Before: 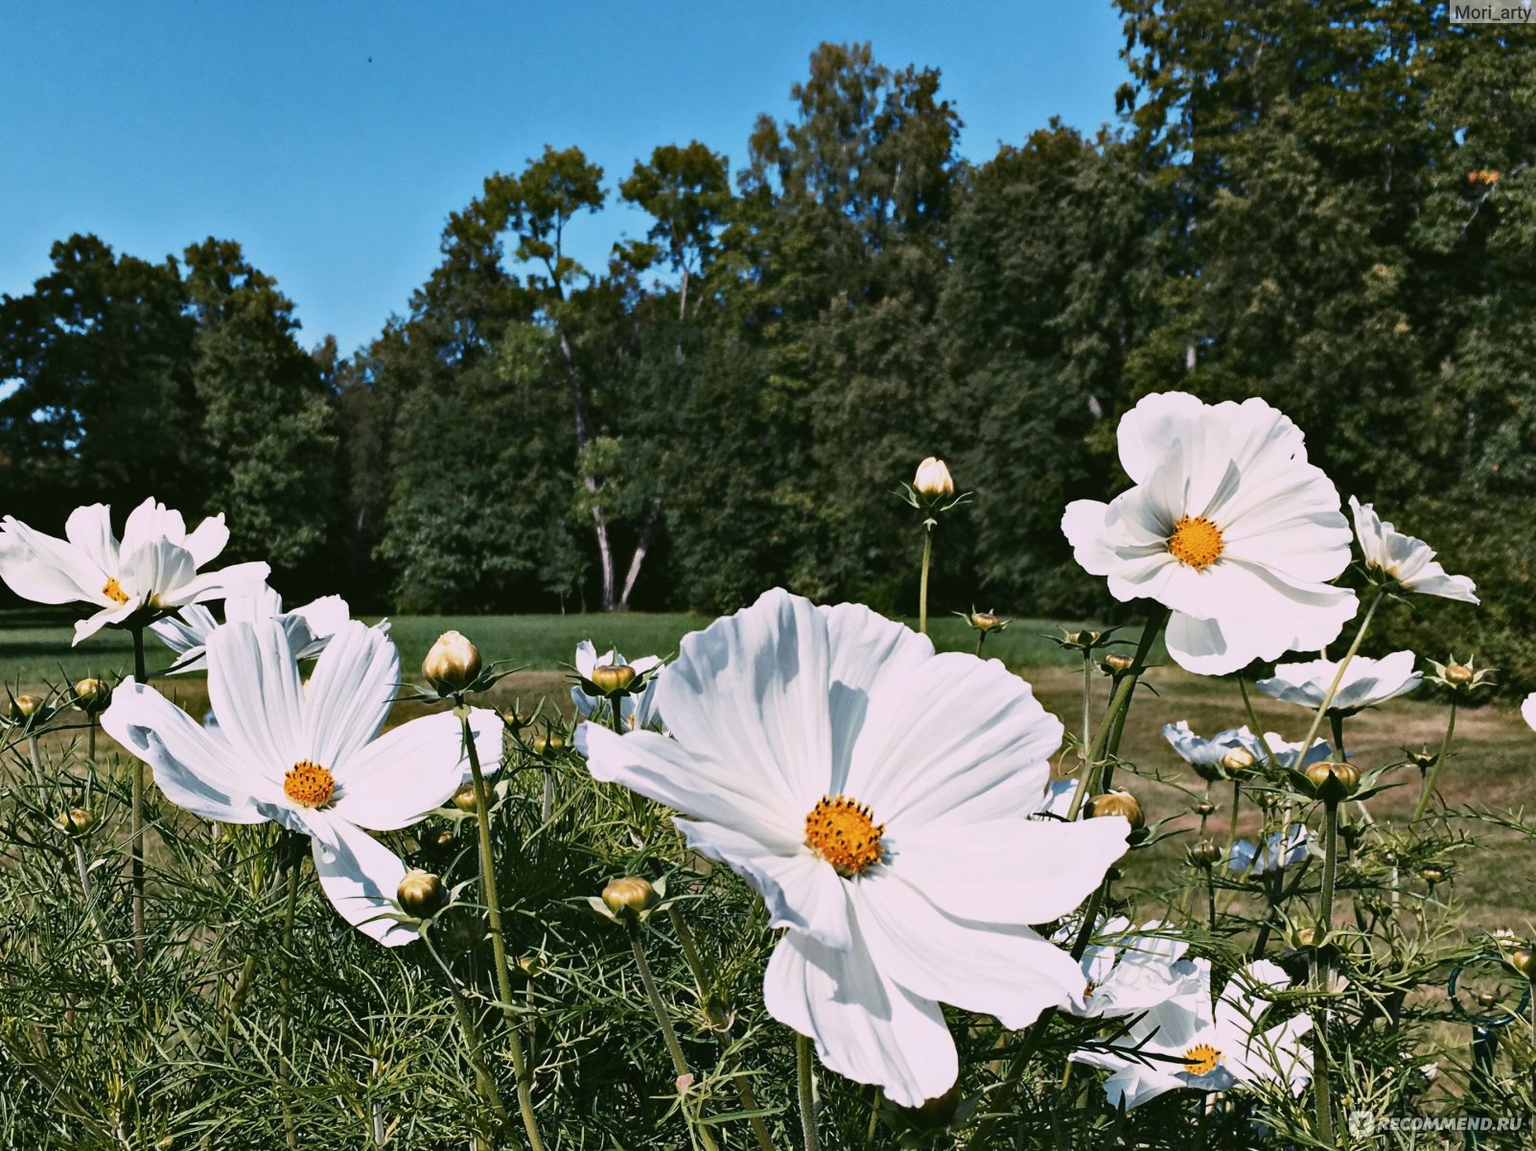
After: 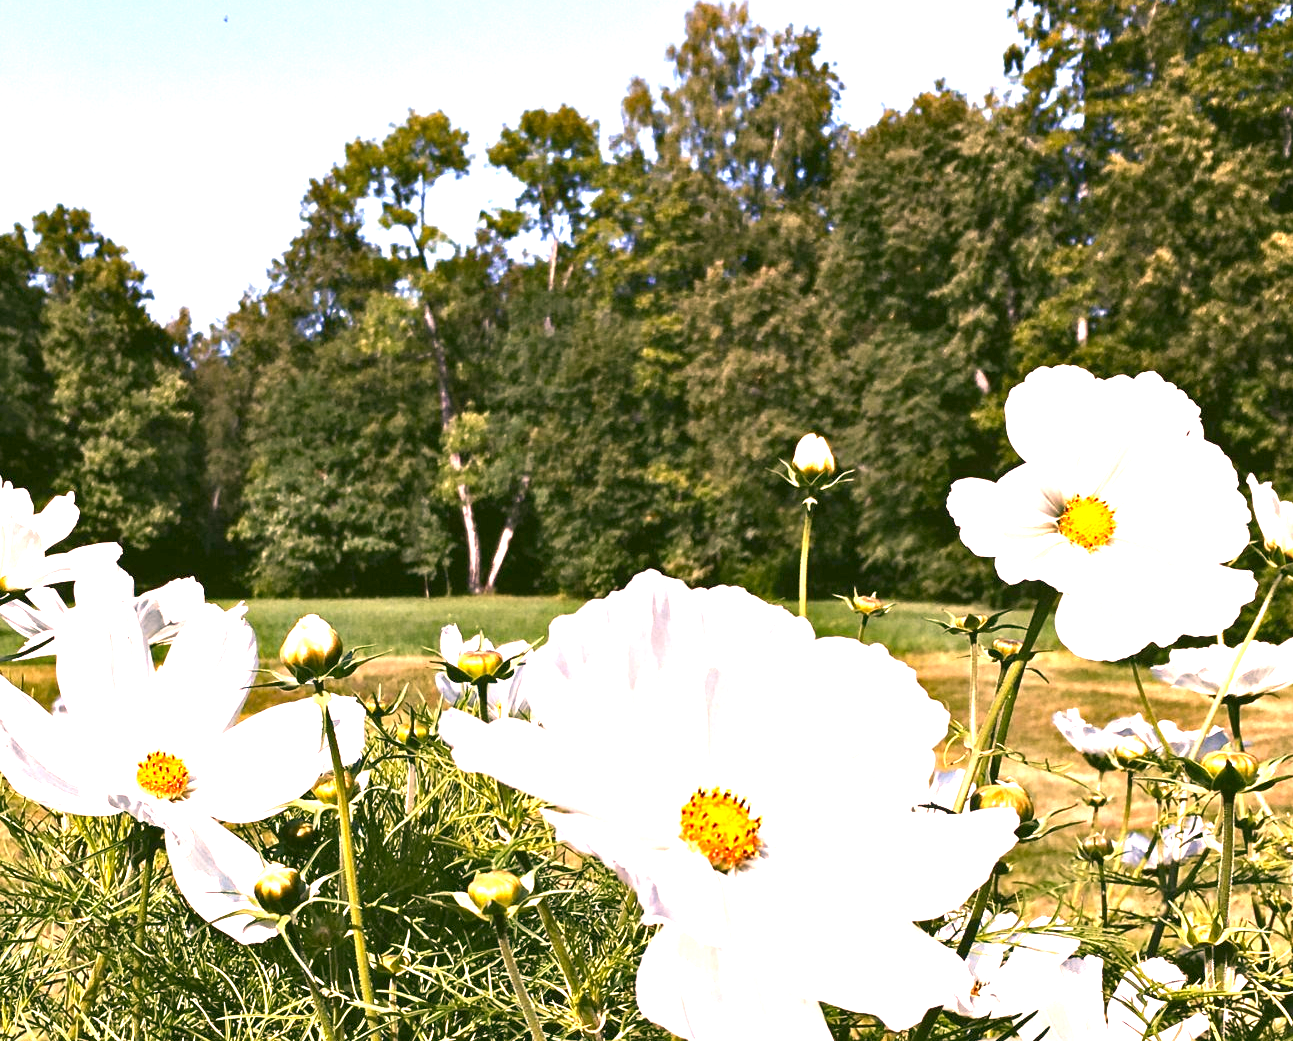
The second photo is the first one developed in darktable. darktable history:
color correction: highlights a* 20.44, highlights b* 19.66
exposure: black level correction 0.002, exposure 1.999 EV, compensate exposure bias true, compensate highlight preservation false
crop: left 10.007%, top 3.659%, right 9.268%, bottom 9.547%
